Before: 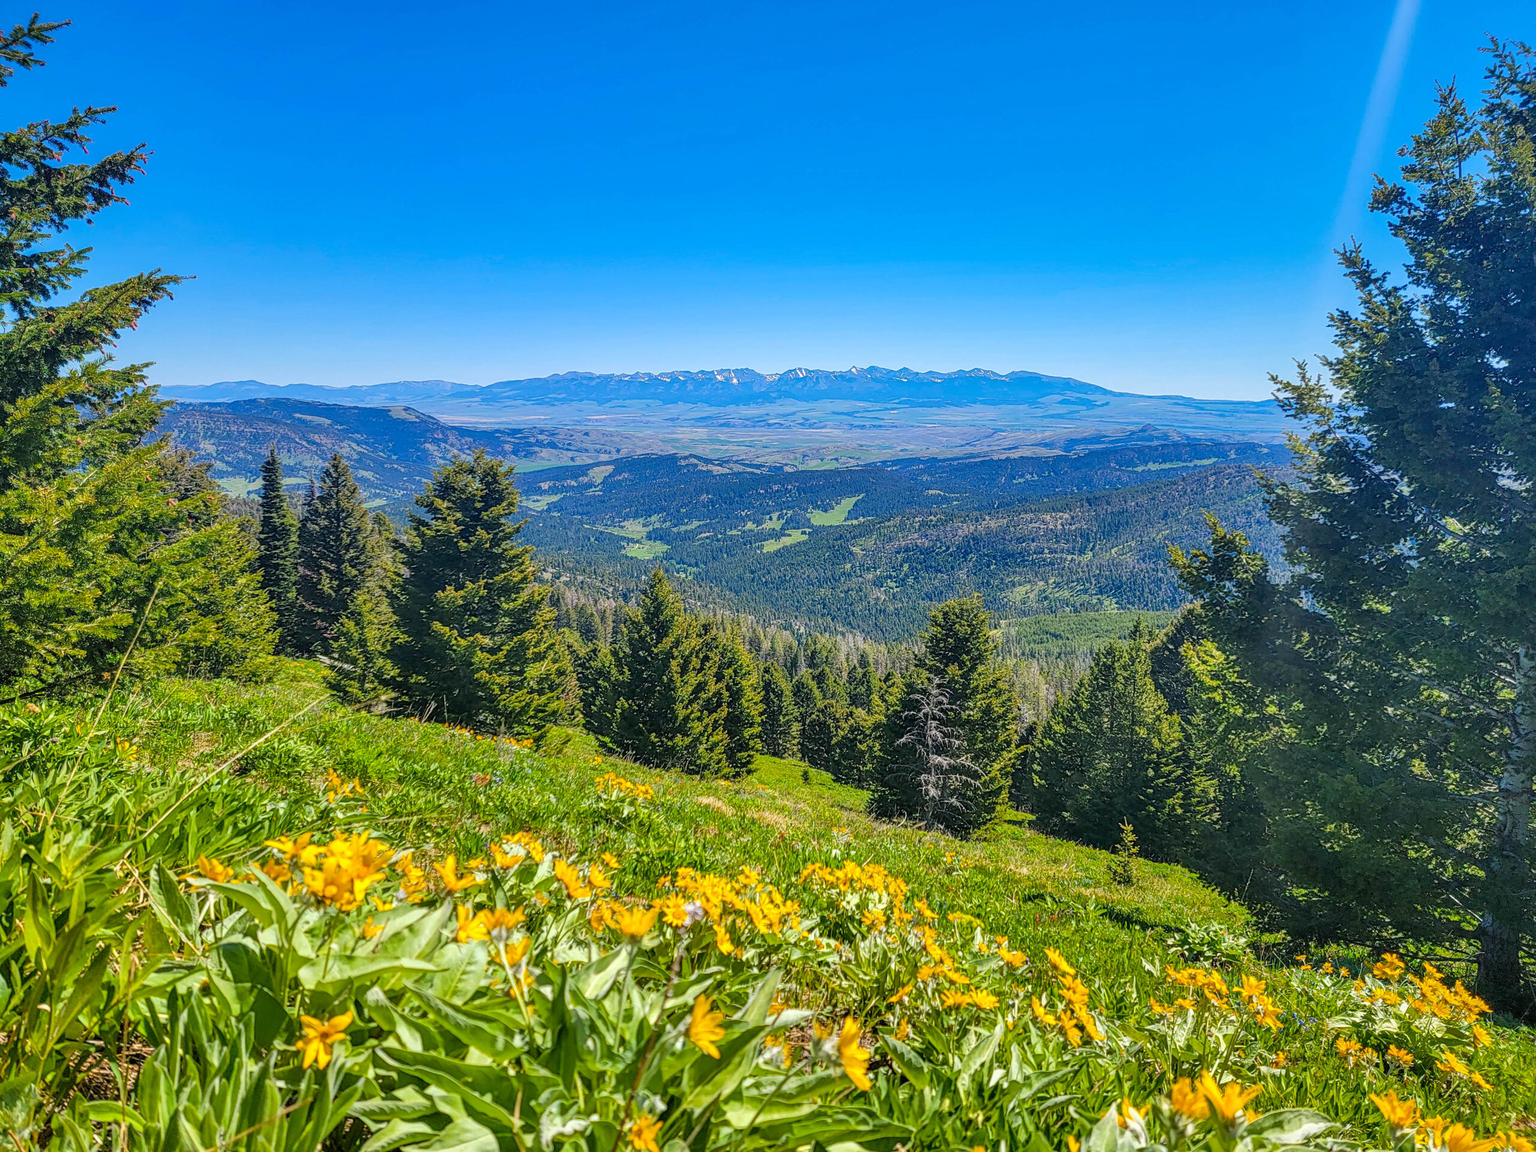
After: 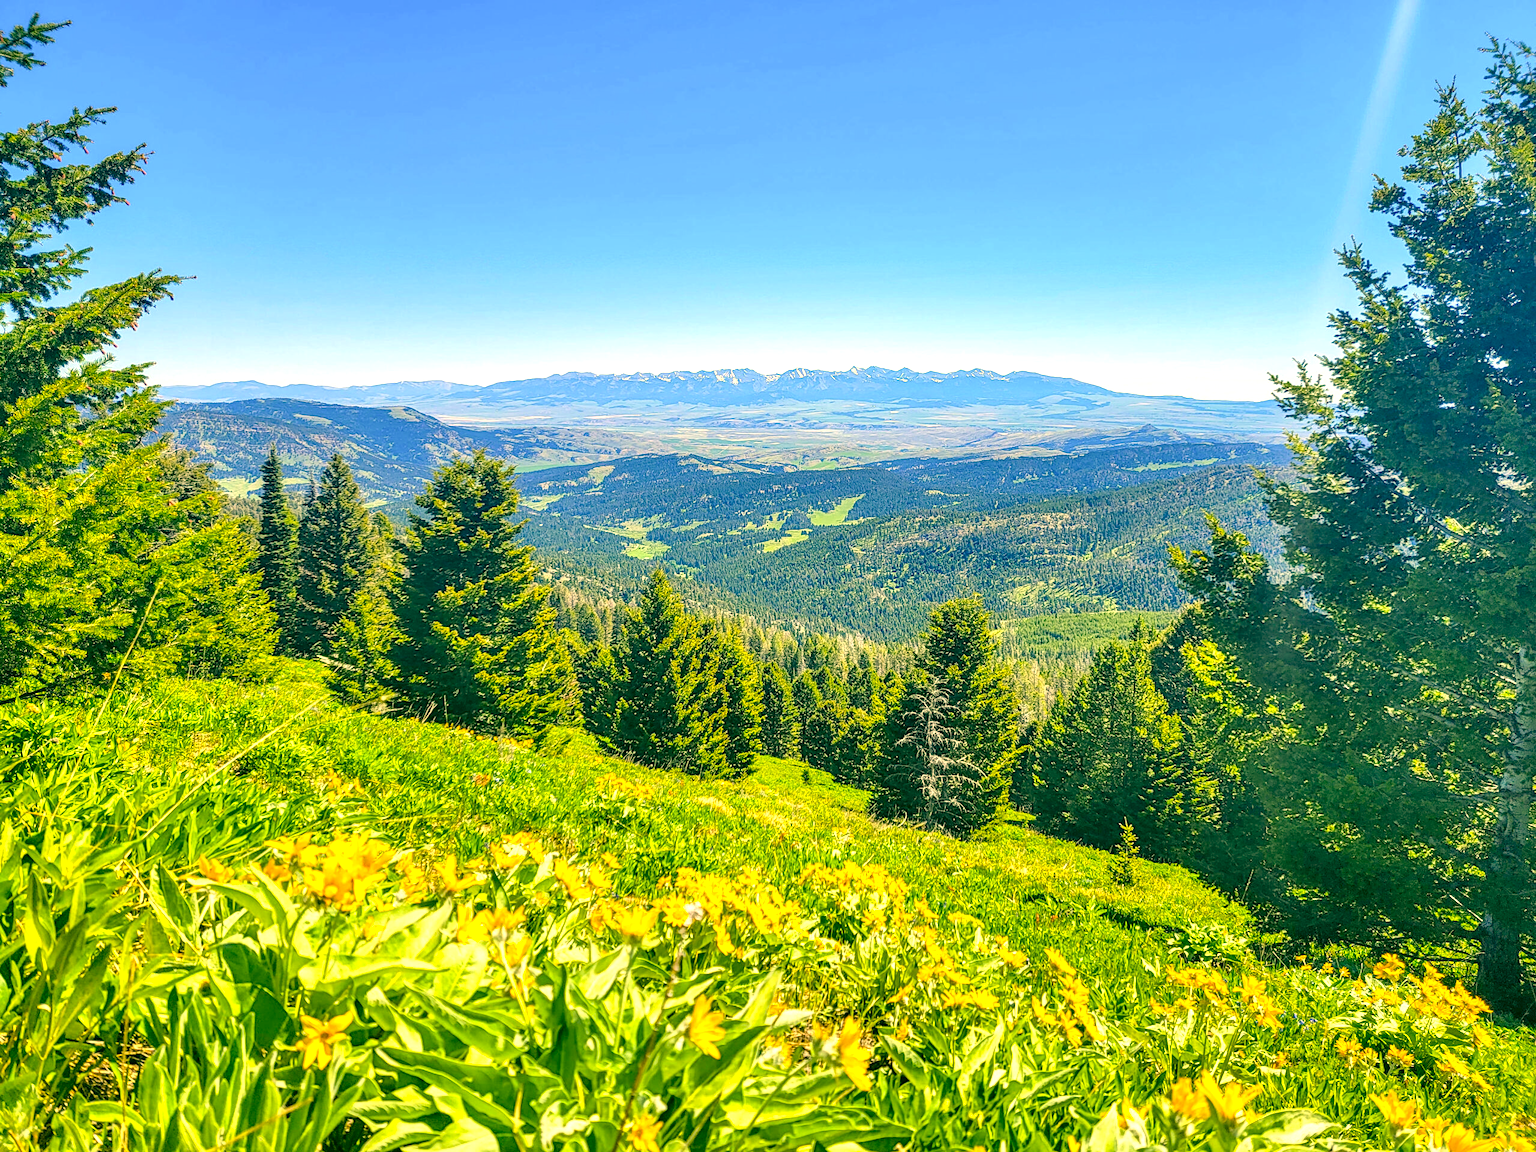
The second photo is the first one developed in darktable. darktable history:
exposure: black level correction 0, exposure 0.9 EV, compensate highlight preservation false
color correction: highlights a* 5.62, highlights b* 33.41, shadows a* -25.86, shadows b* 3.71
